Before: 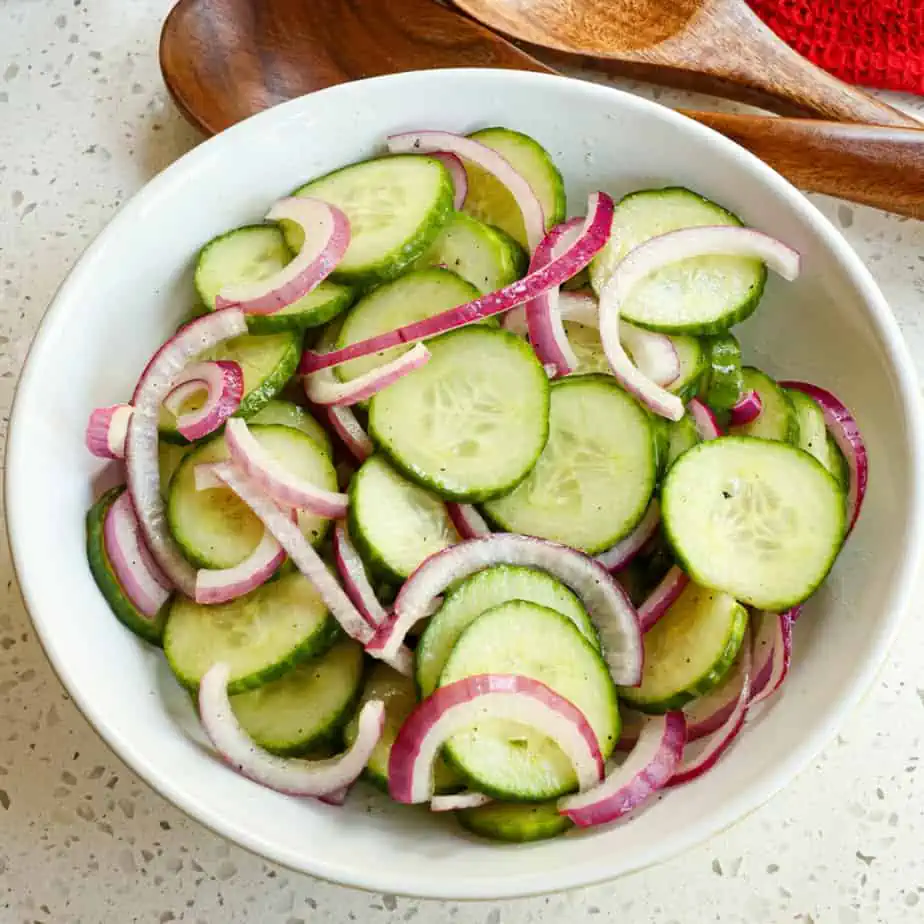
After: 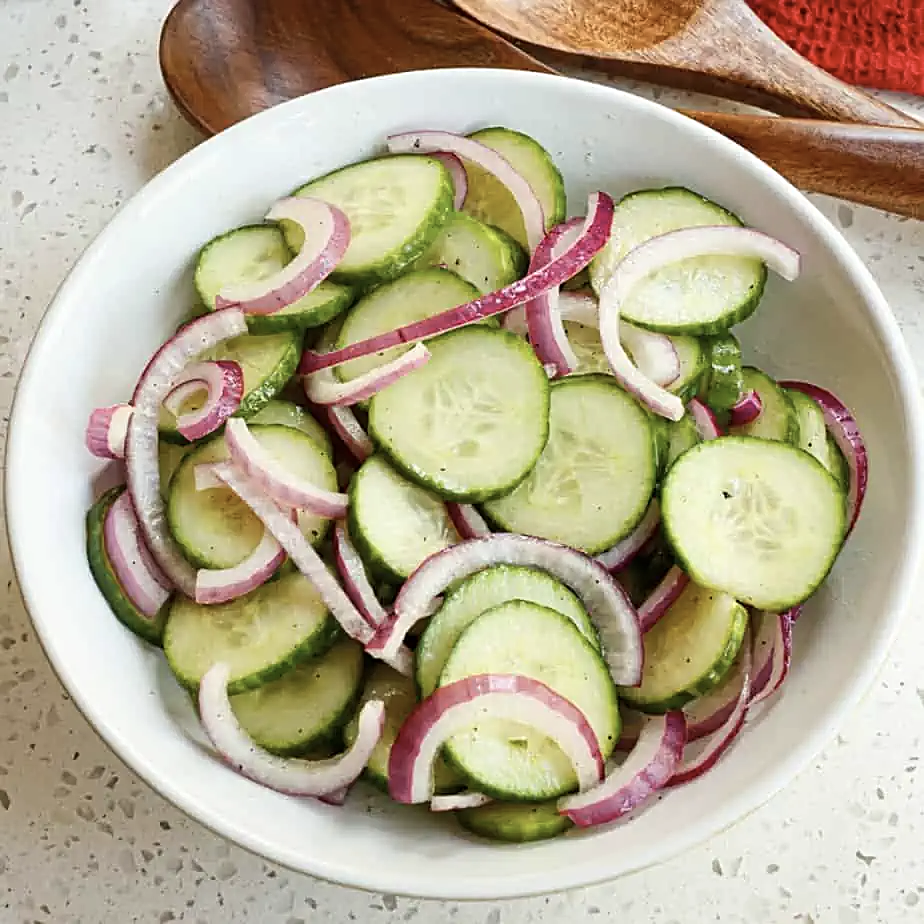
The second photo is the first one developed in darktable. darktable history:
sharpen: on, module defaults
contrast brightness saturation: contrast 0.06, brightness -0.01, saturation -0.23
